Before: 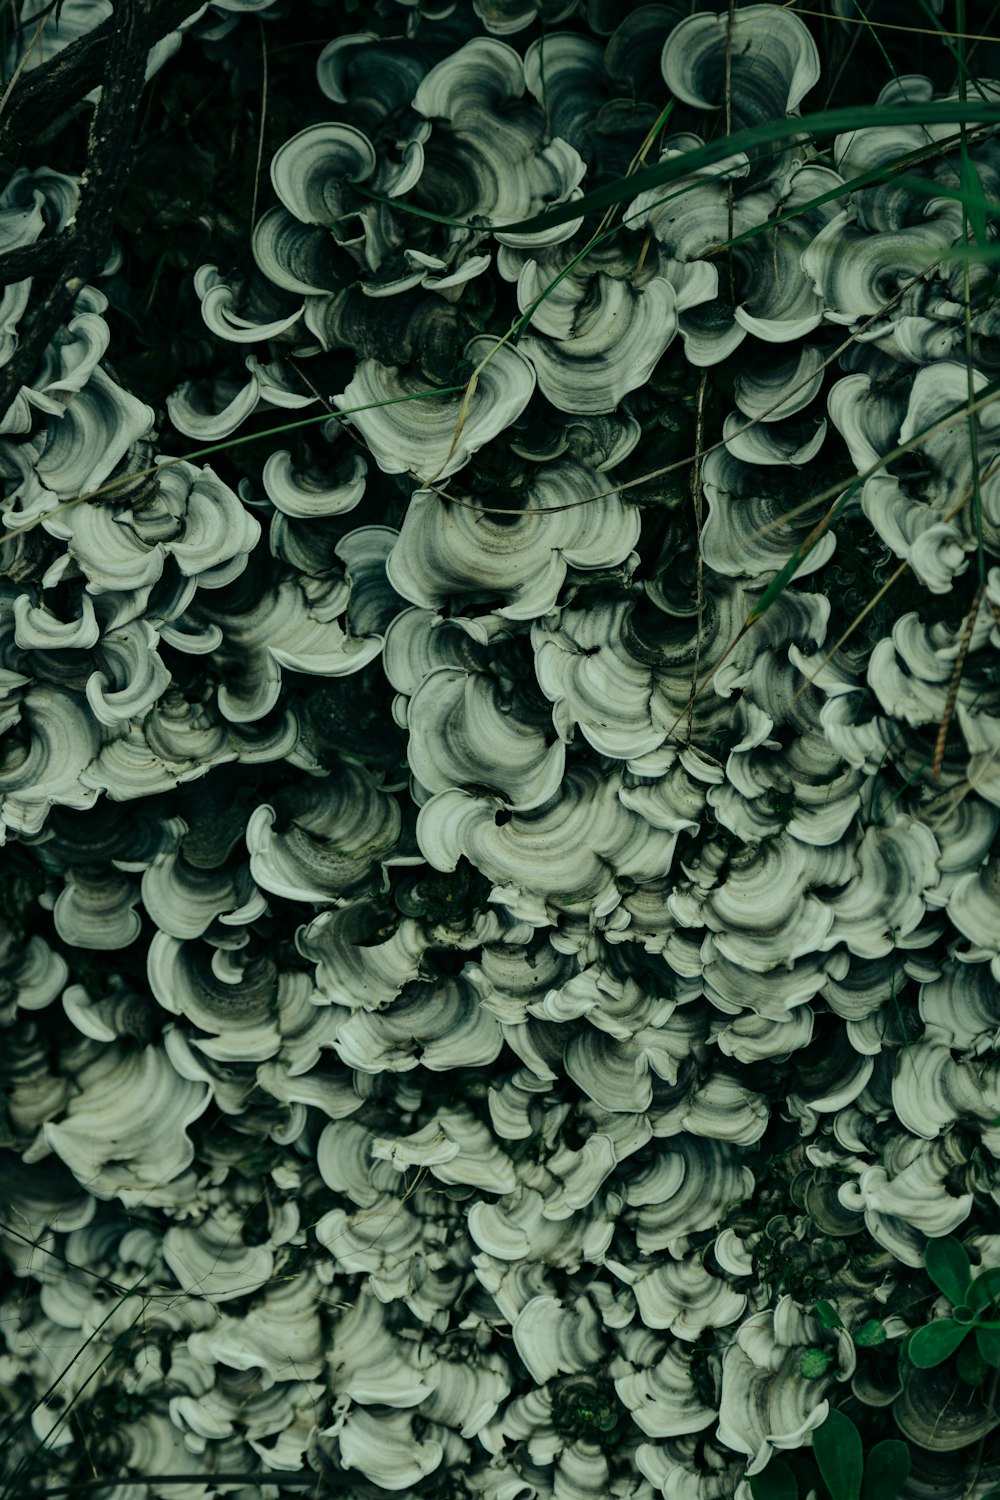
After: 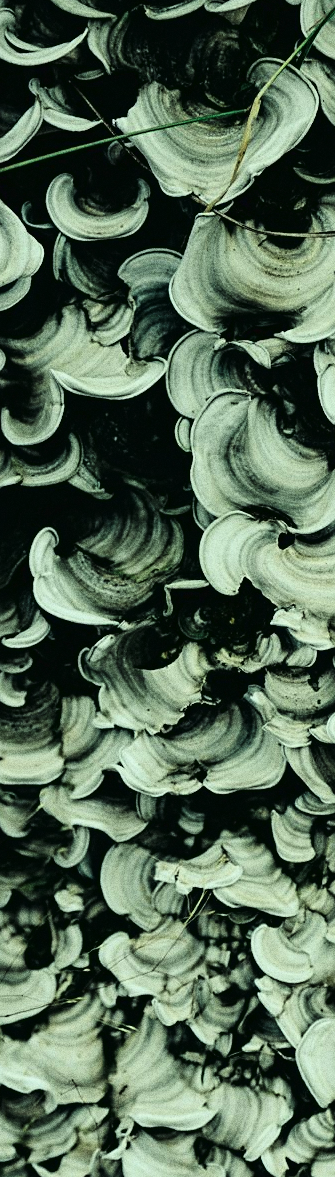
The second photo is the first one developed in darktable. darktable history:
tone curve: curves: ch0 [(0, 0.016) (0.11, 0.039) (0.259, 0.235) (0.383, 0.437) (0.499, 0.597) (0.733, 0.867) (0.843, 0.948) (1, 1)], color space Lab, linked channels, preserve colors none
grain: coarseness 0.09 ISO, strength 40%
crop and rotate: left 21.77%, top 18.528%, right 44.676%, bottom 2.997%
sharpen: on, module defaults
